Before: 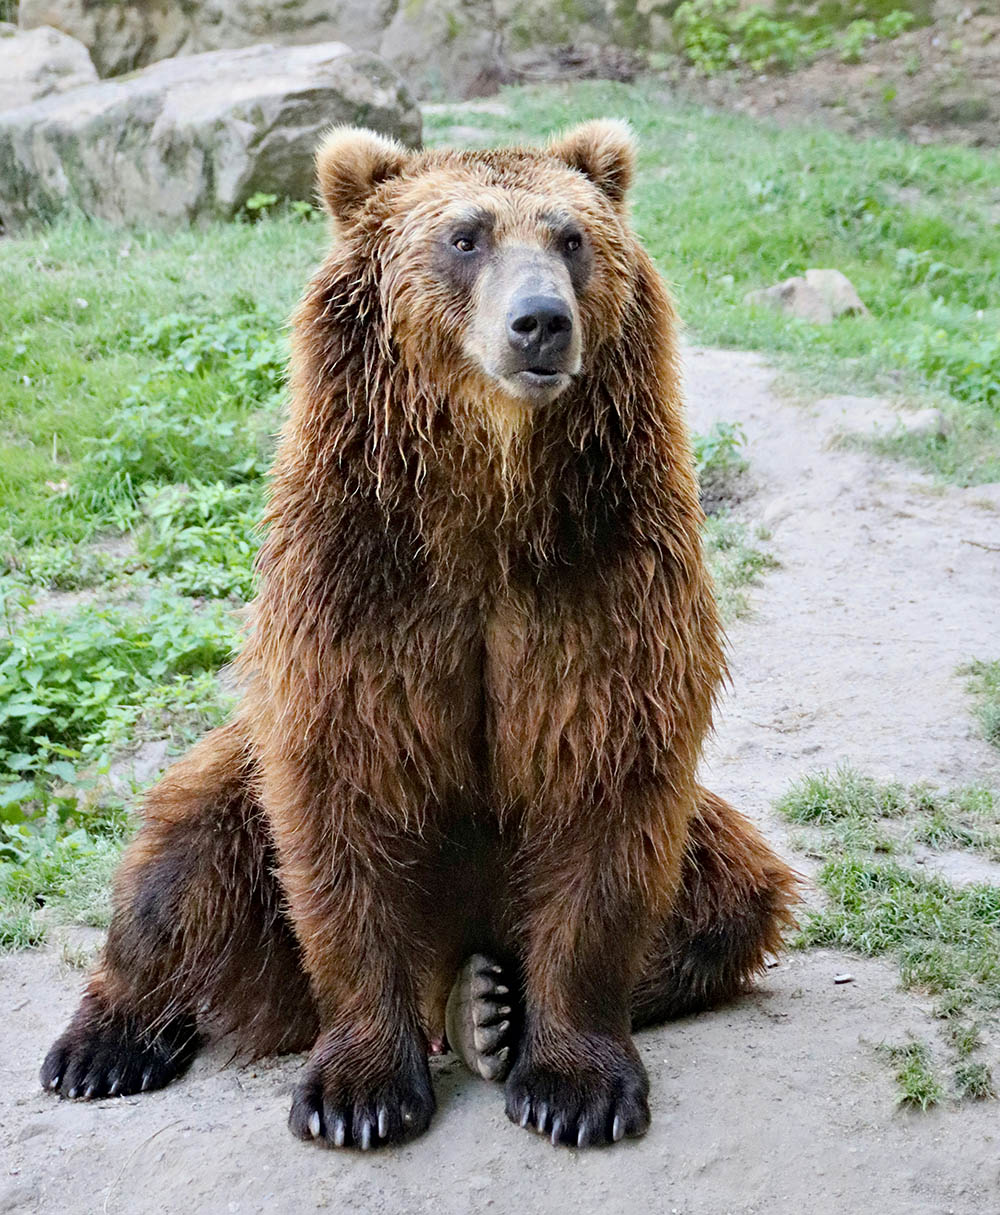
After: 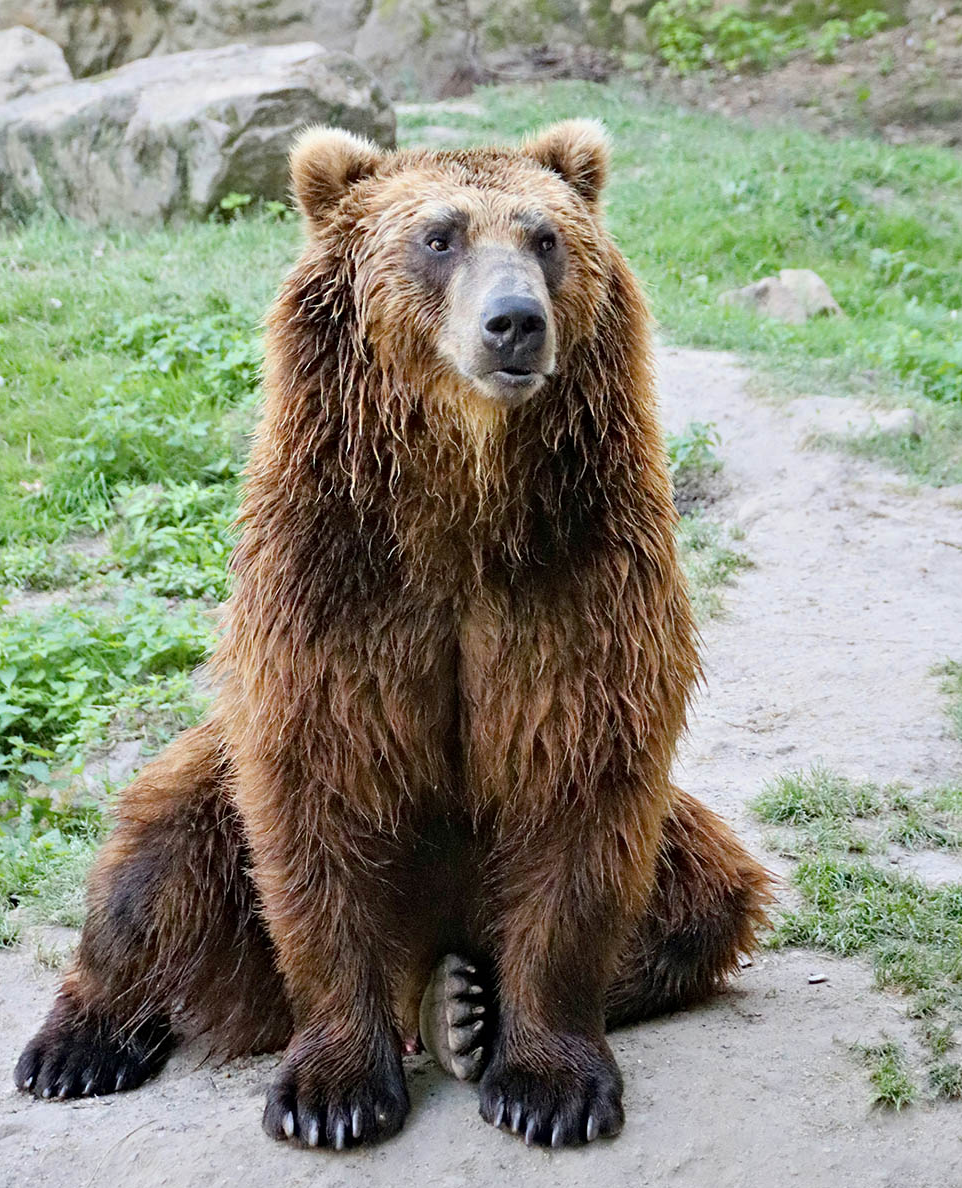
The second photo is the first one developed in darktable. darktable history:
crop and rotate: left 2.636%, right 1.128%, bottom 2.159%
